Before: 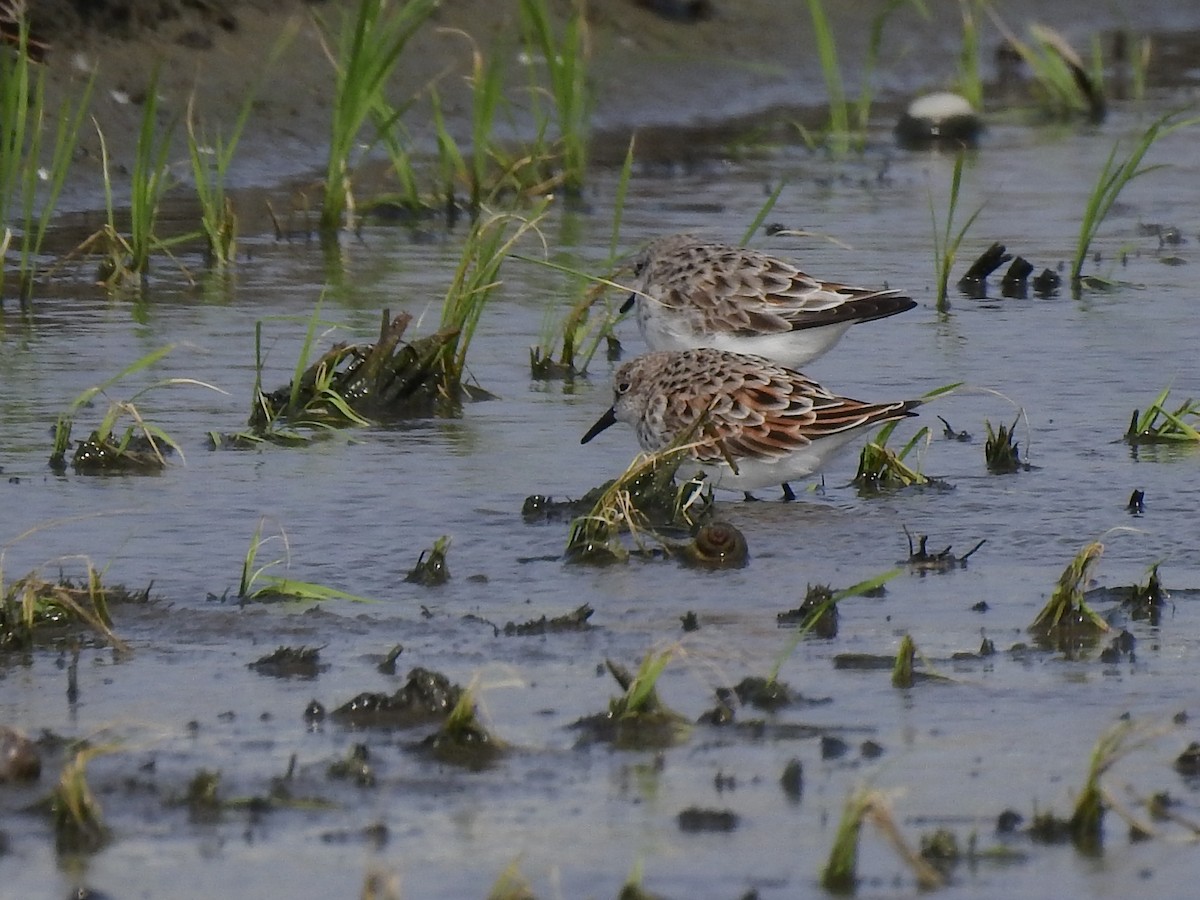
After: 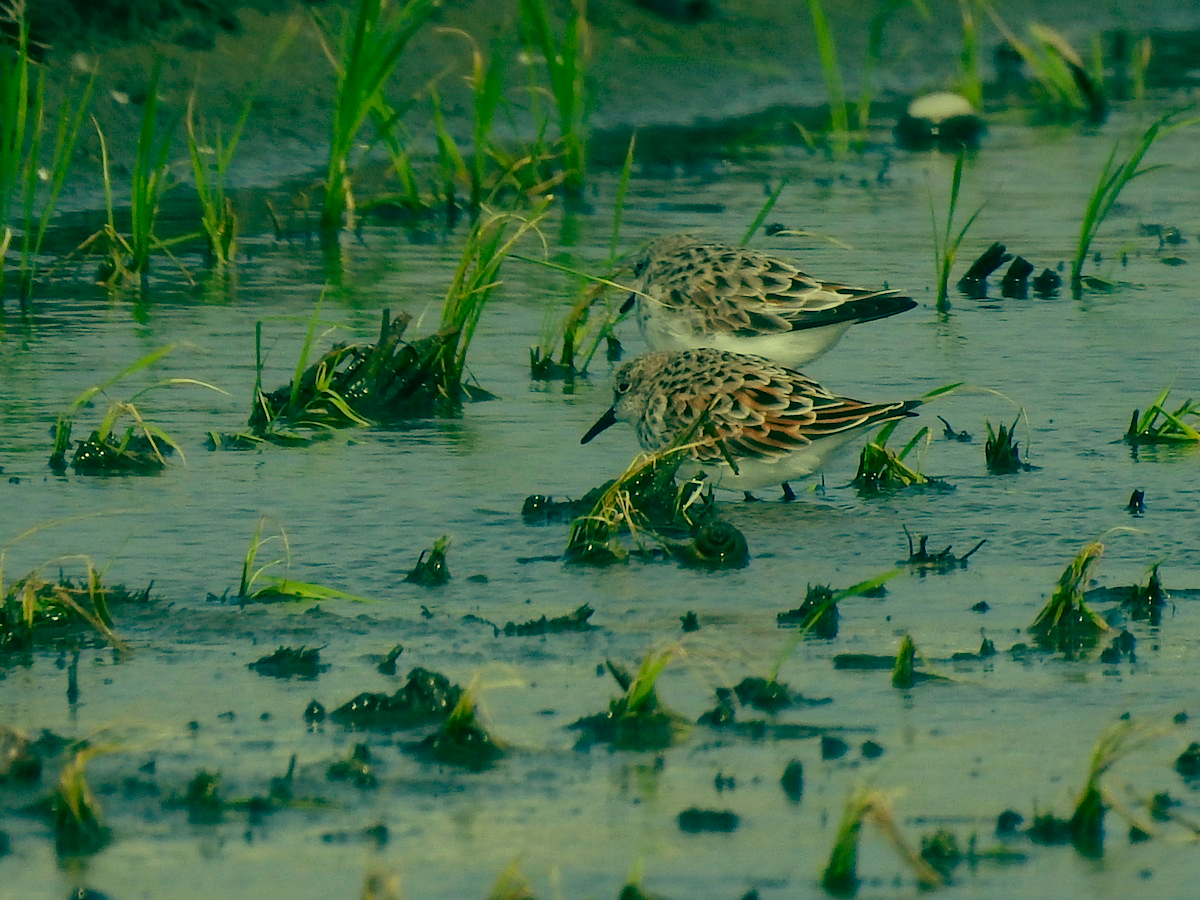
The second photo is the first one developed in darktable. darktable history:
color balance: mode lift, gamma, gain (sRGB), lift [1, 0.69, 1, 1], gamma [1, 1.482, 1, 1], gain [1, 1, 1, 0.802]
color correction: highlights a* -7.33, highlights b* 1.26, shadows a* -3.55, saturation 1.4
